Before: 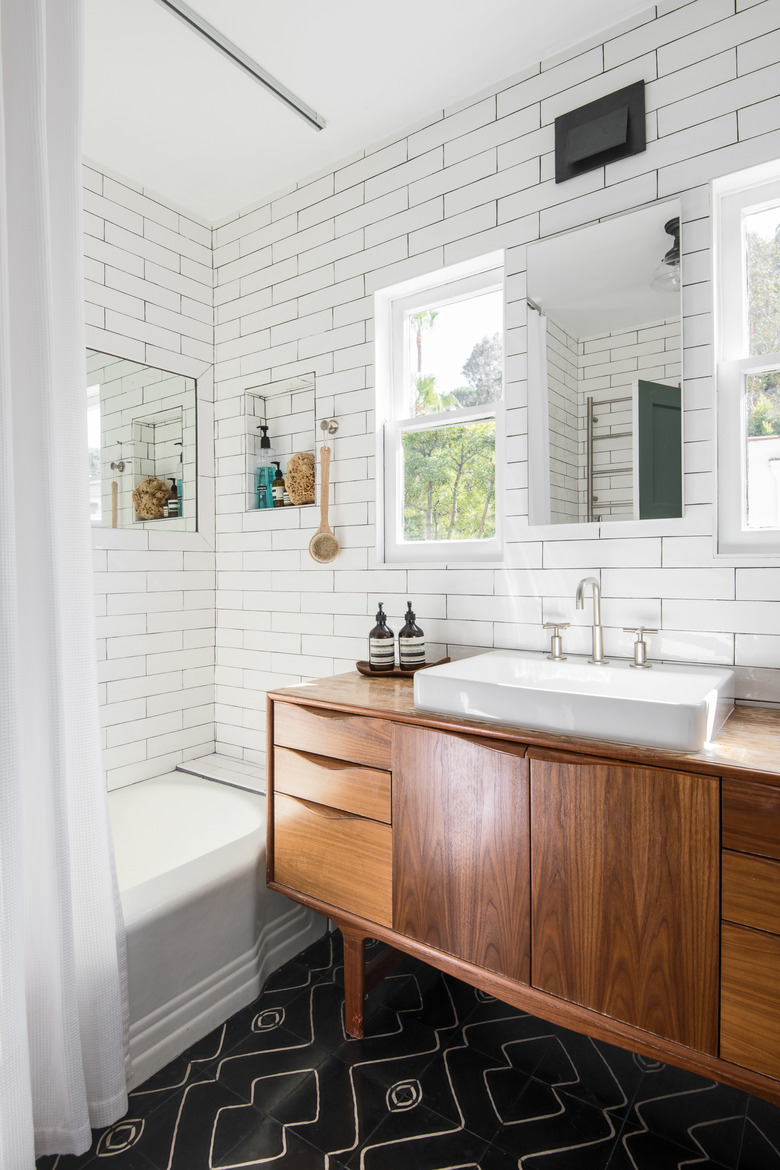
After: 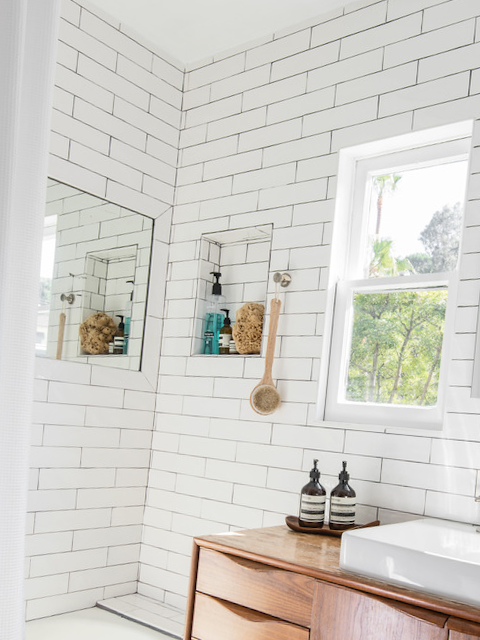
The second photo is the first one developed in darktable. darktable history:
crop and rotate: angle -5.61°, left 2.148%, top 6.8%, right 27.463%, bottom 30.66%
